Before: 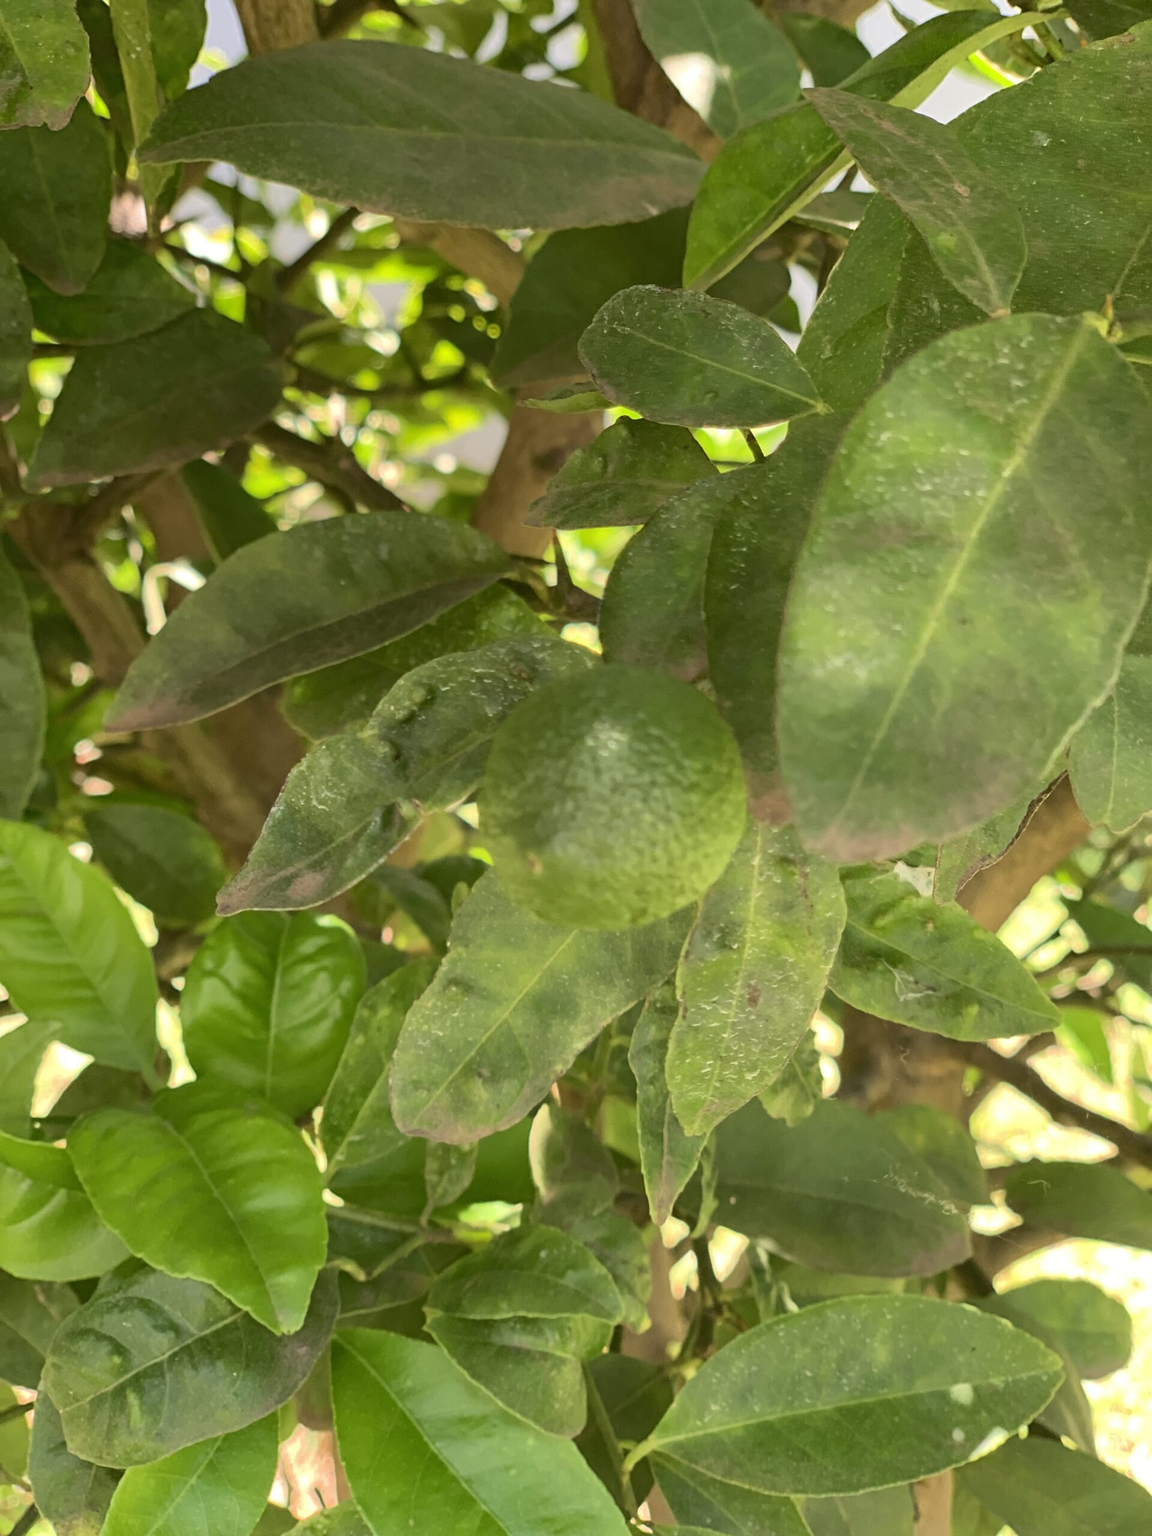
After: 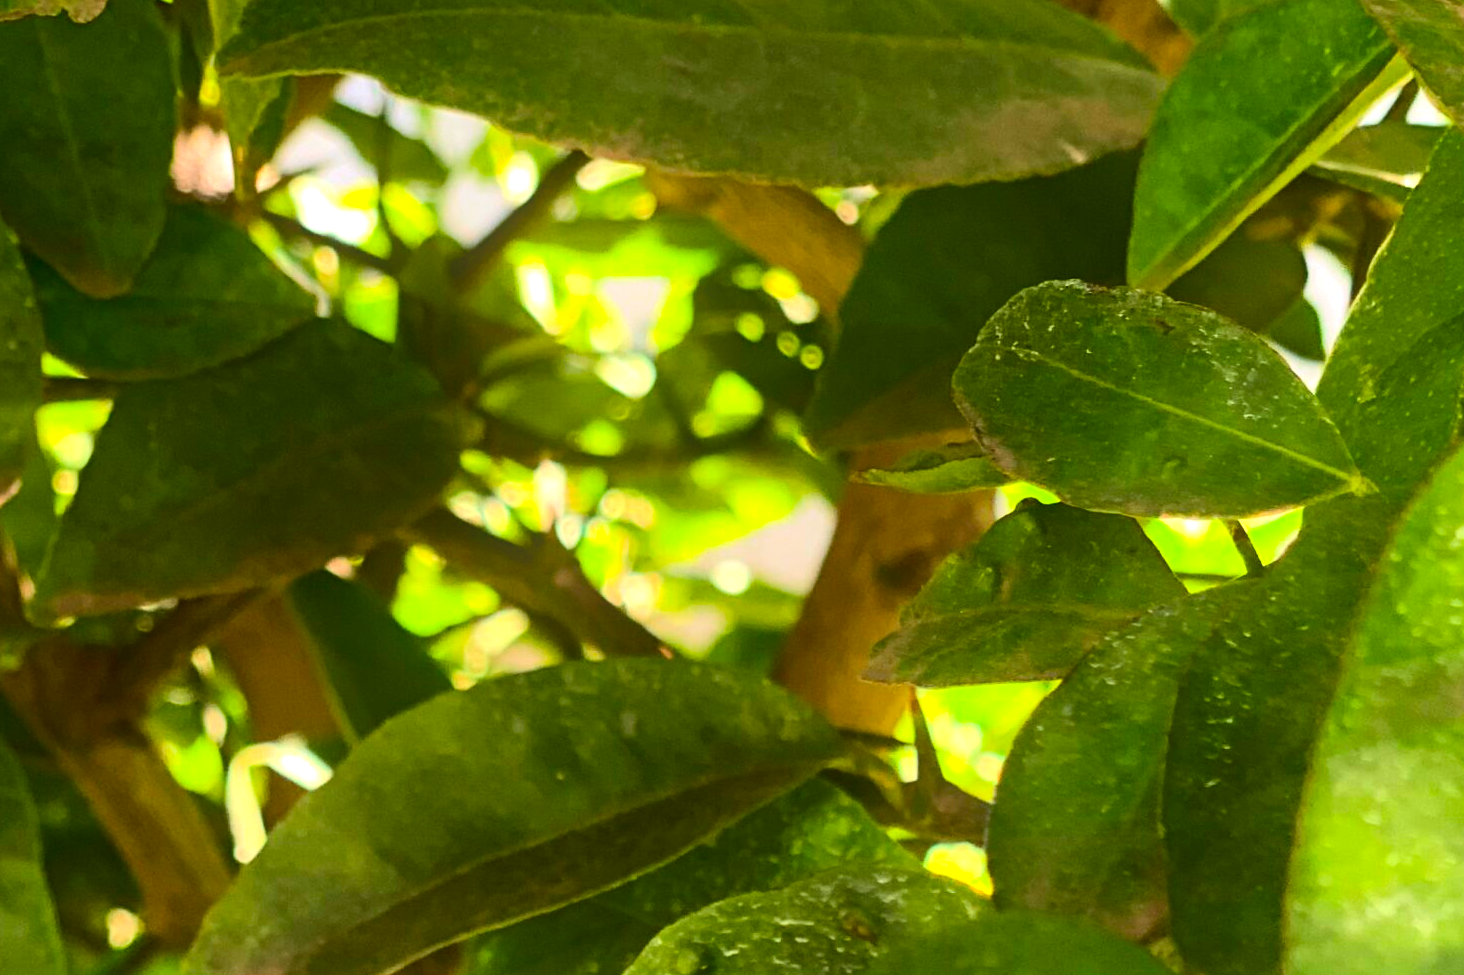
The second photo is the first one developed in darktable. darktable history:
crop: left 0.579%, top 7.627%, right 23.167%, bottom 54.275%
bloom: size 15%, threshold 97%, strength 7%
color balance rgb: linear chroma grading › global chroma 3.45%, perceptual saturation grading › global saturation 11.24%, perceptual brilliance grading › global brilliance 3.04%, global vibrance 2.8%
contrast brightness saturation: contrast 0.16, saturation 0.32
tone equalizer: -8 EV -0.417 EV, -7 EV -0.389 EV, -6 EV -0.333 EV, -5 EV -0.222 EV, -3 EV 0.222 EV, -2 EV 0.333 EV, -1 EV 0.389 EV, +0 EV 0.417 EV, edges refinement/feathering 500, mask exposure compensation -1.57 EV, preserve details no
